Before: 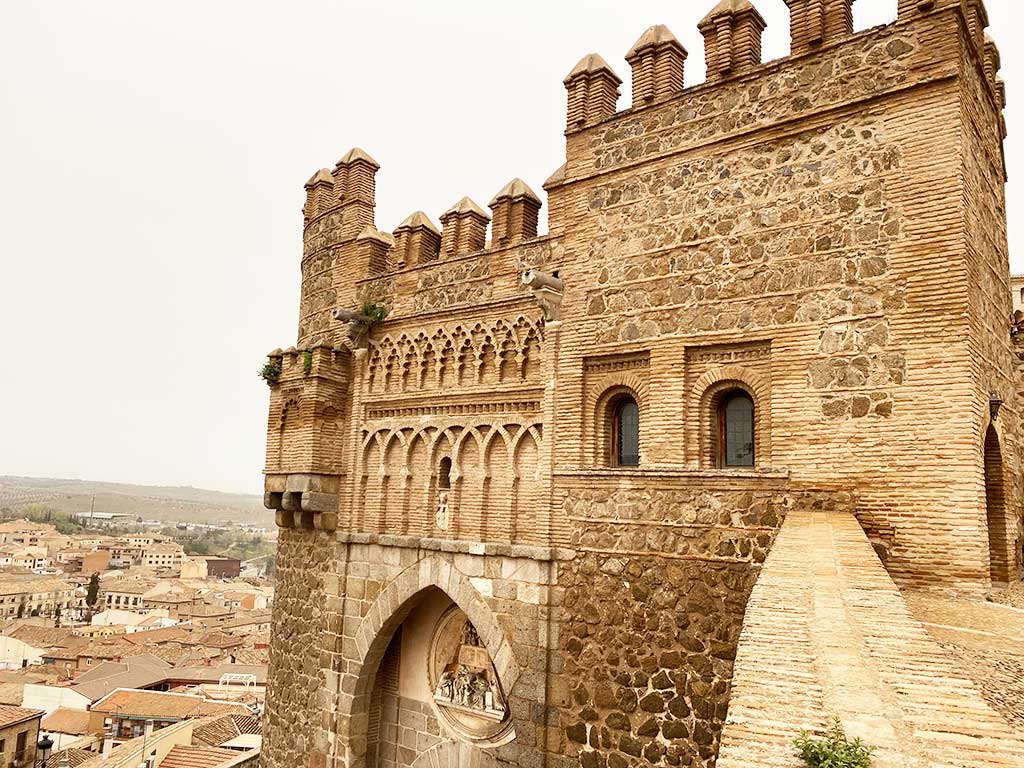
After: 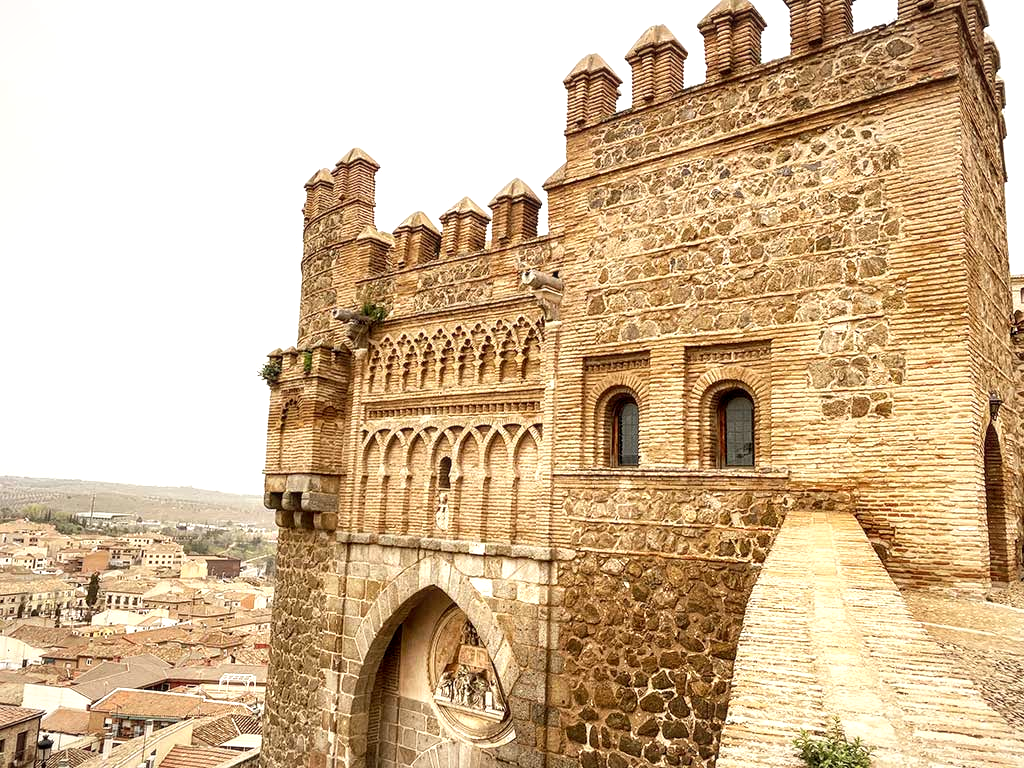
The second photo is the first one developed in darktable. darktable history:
local contrast: detail 130%
exposure: exposure 0.298 EV, compensate highlight preservation false
vignetting: fall-off start 84.23%, fall-off radius 80.03%, brightness -0.181, saturation -0.303, width/height ratio 1.223, unbound false
